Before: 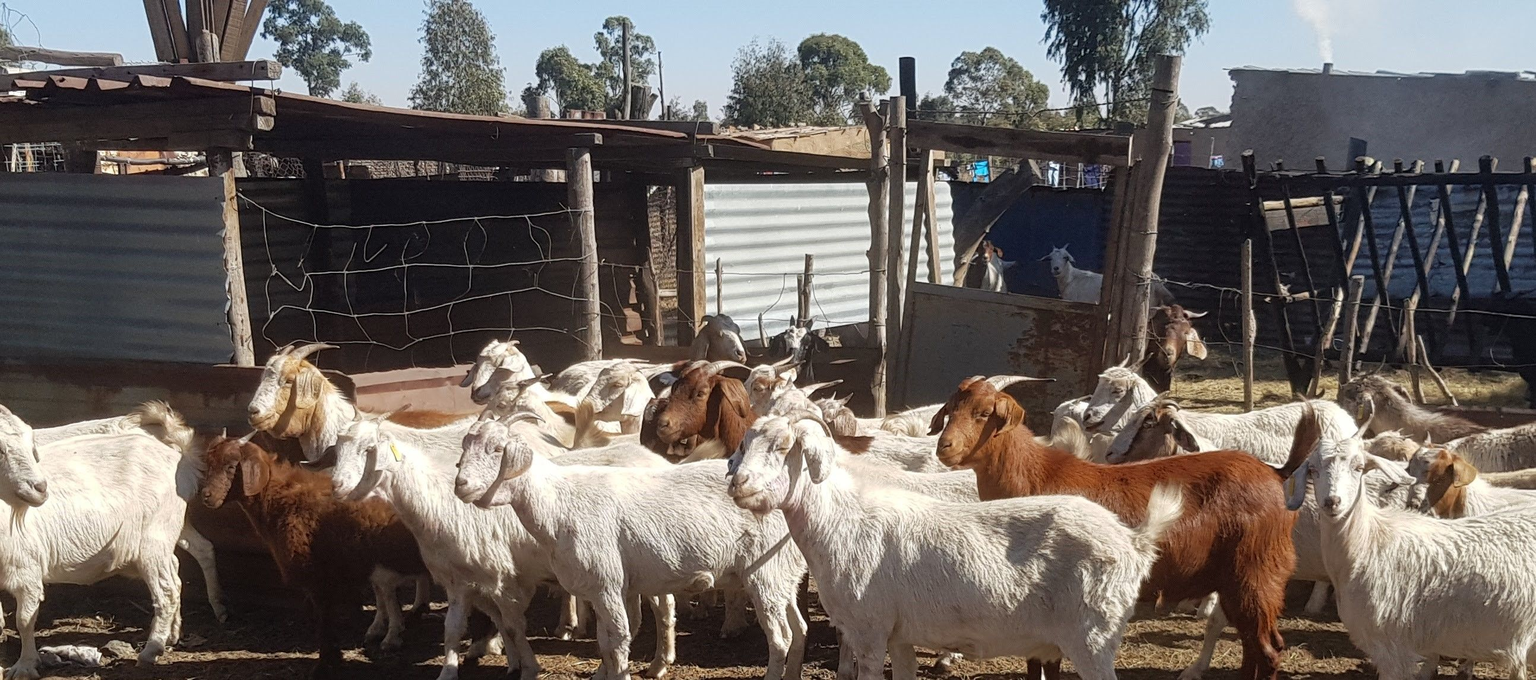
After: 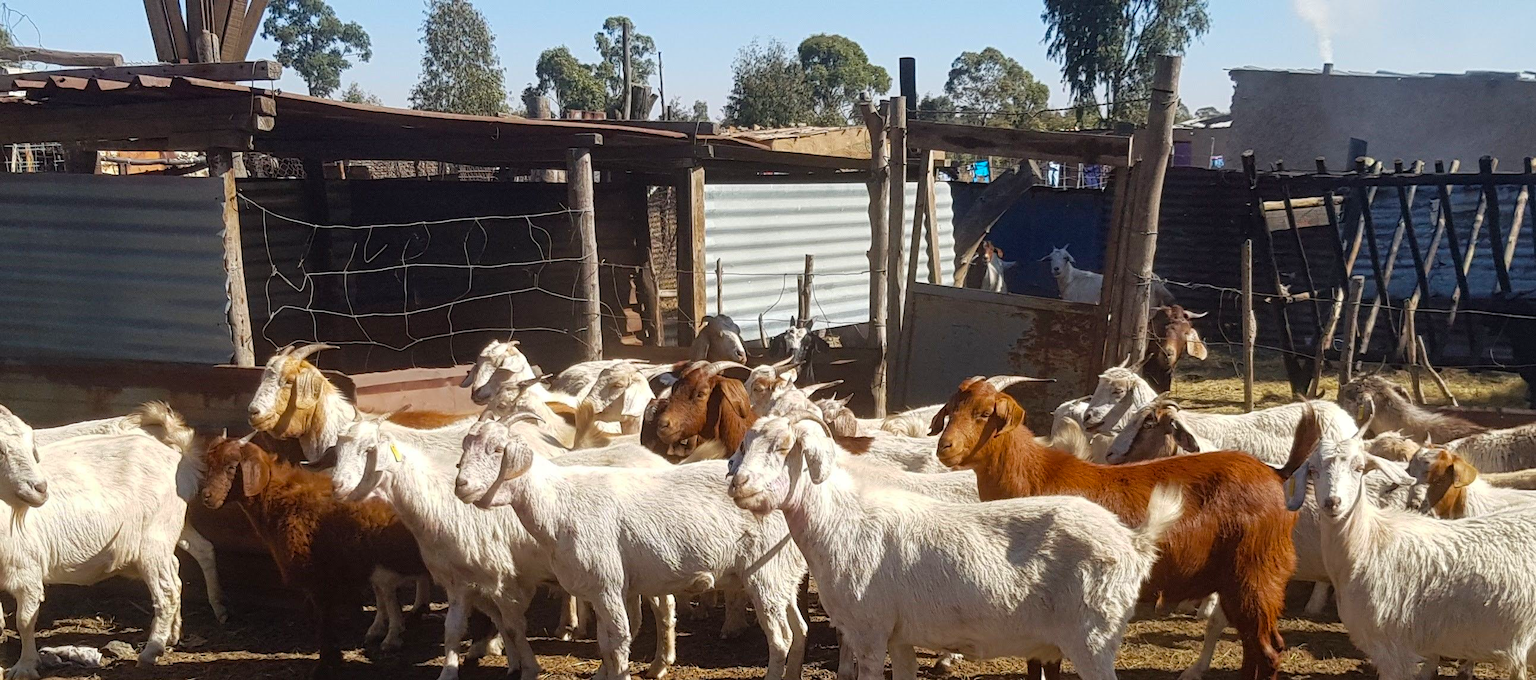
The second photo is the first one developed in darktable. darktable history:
tone equalizer: on, module defaults
color balance rgb: perceptual saturation grading › global saturation 25%, global vibrance 20%
